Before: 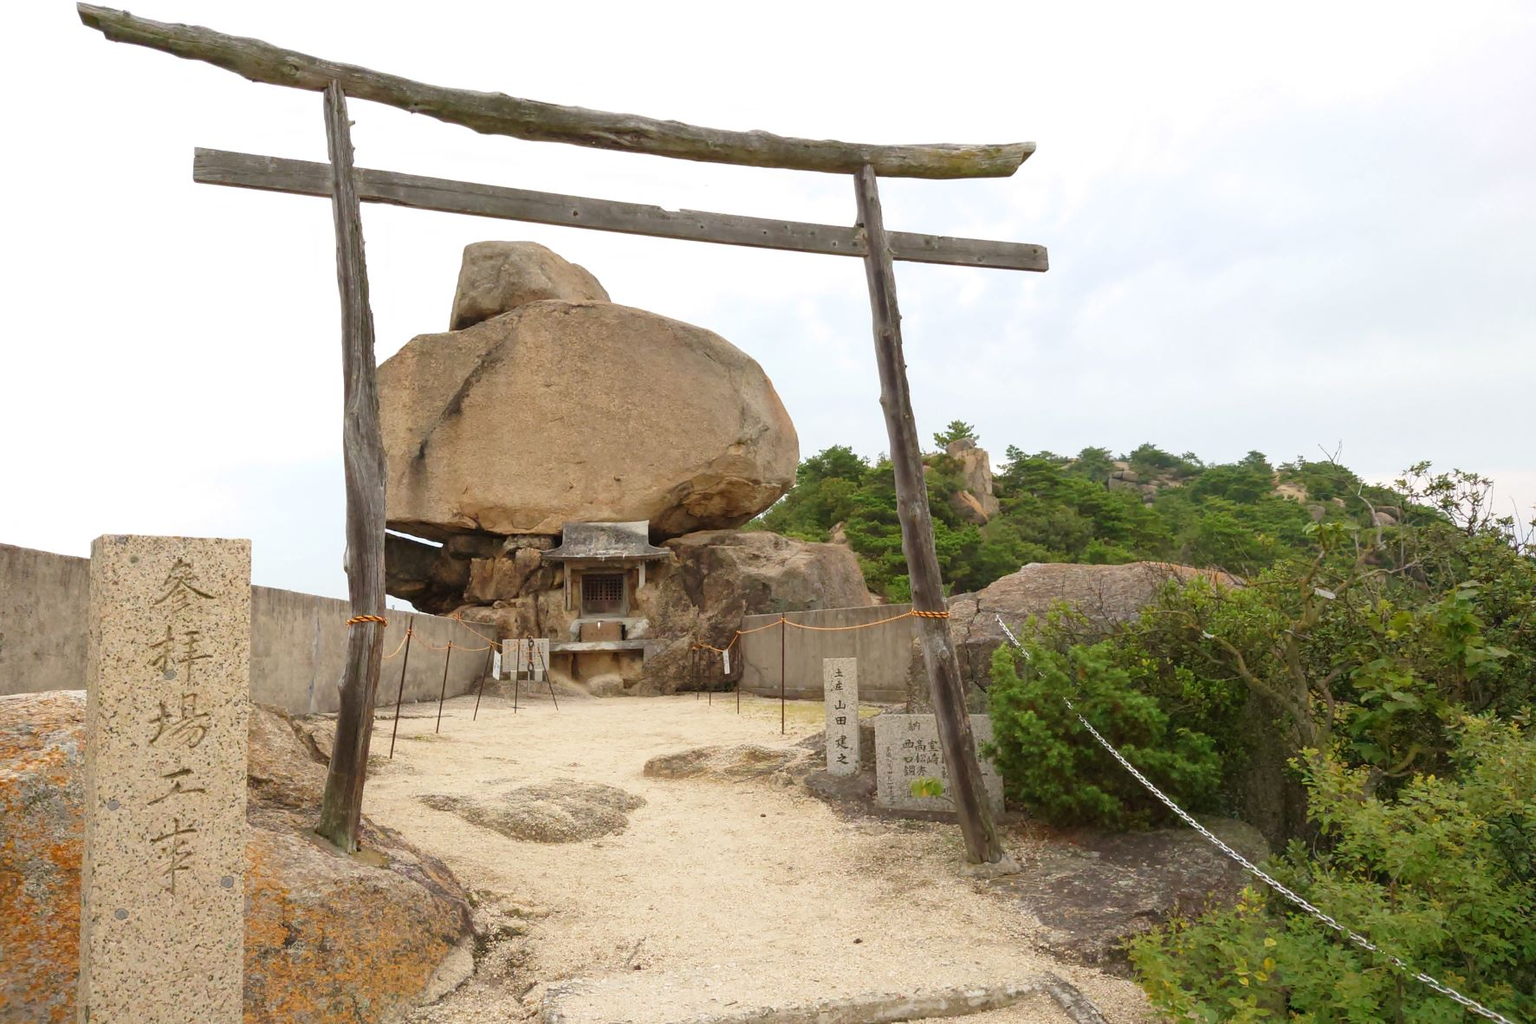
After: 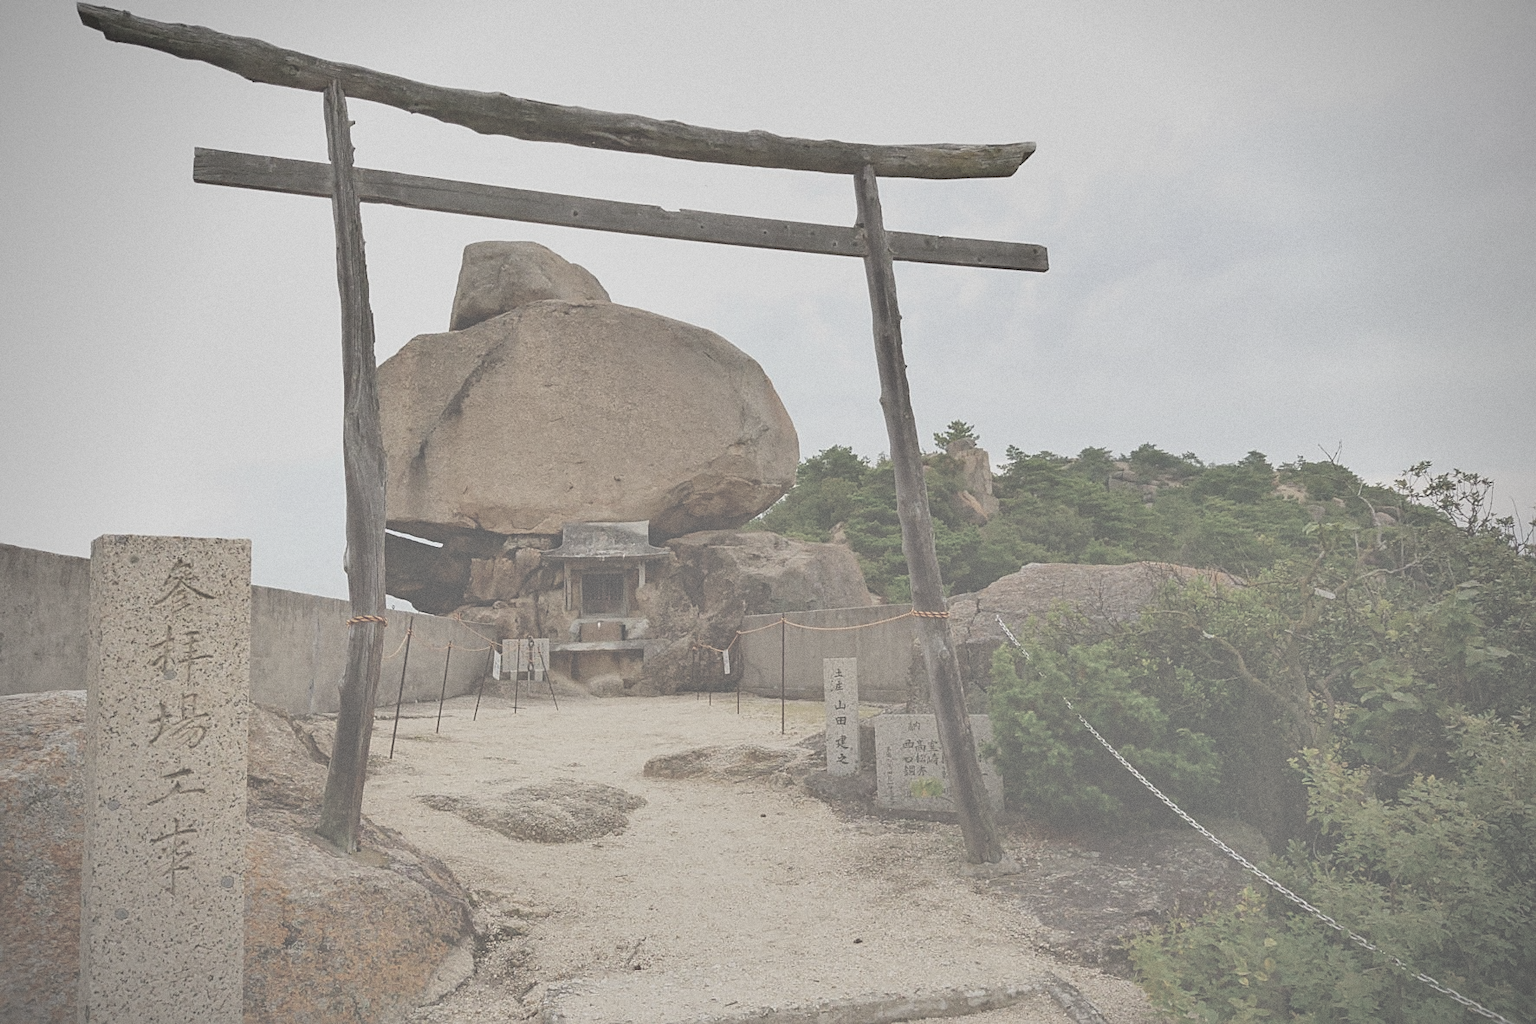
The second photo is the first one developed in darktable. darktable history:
grain: coarseness 0.09 ISO
shadows and highlights: soften with gaussian
exposure: black level correction -0.087, compensate highlight preservation false
tone equalizer: -8 EV 0.25 EV, -7 EV 0.417 EV, -6 EV 0.417 EV, -5 EV 0.25 EV, -3 EV -0.25 EV, -2 EV -0.417 EV, -1 EV -0.417 EV, +0 EV -0.25 EV, edges refinement/feathering 500, mask exposure compensation -1.57 EV, preserve details guided filter
color balance rgb: contrast -10%
sharpen: on, module defaults
vignetting: width/height ratio 1.094
contrast brightness saturation: brightness 0.18, saturation -0.5
